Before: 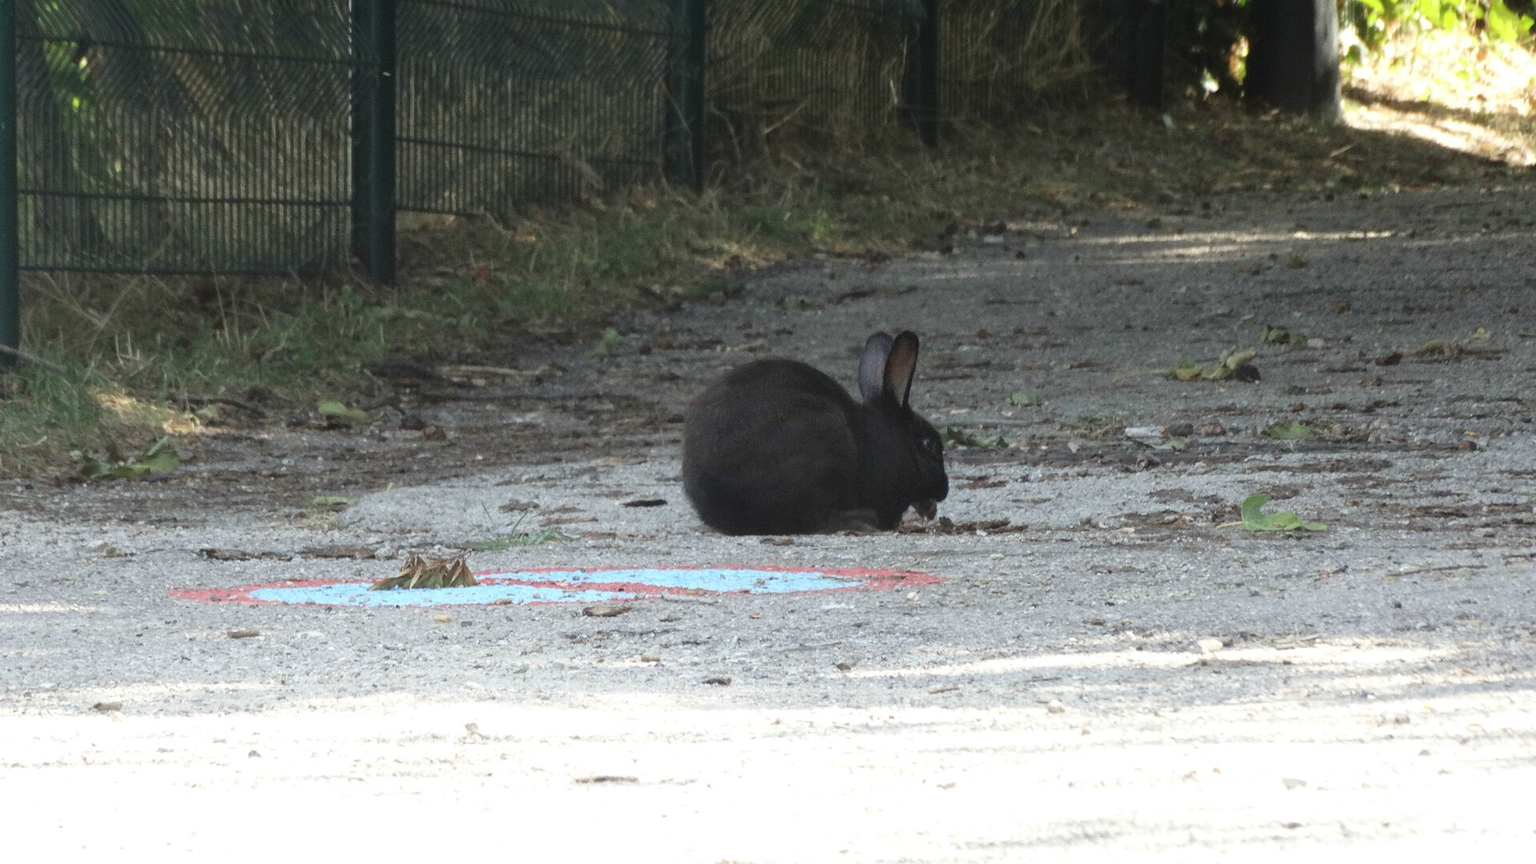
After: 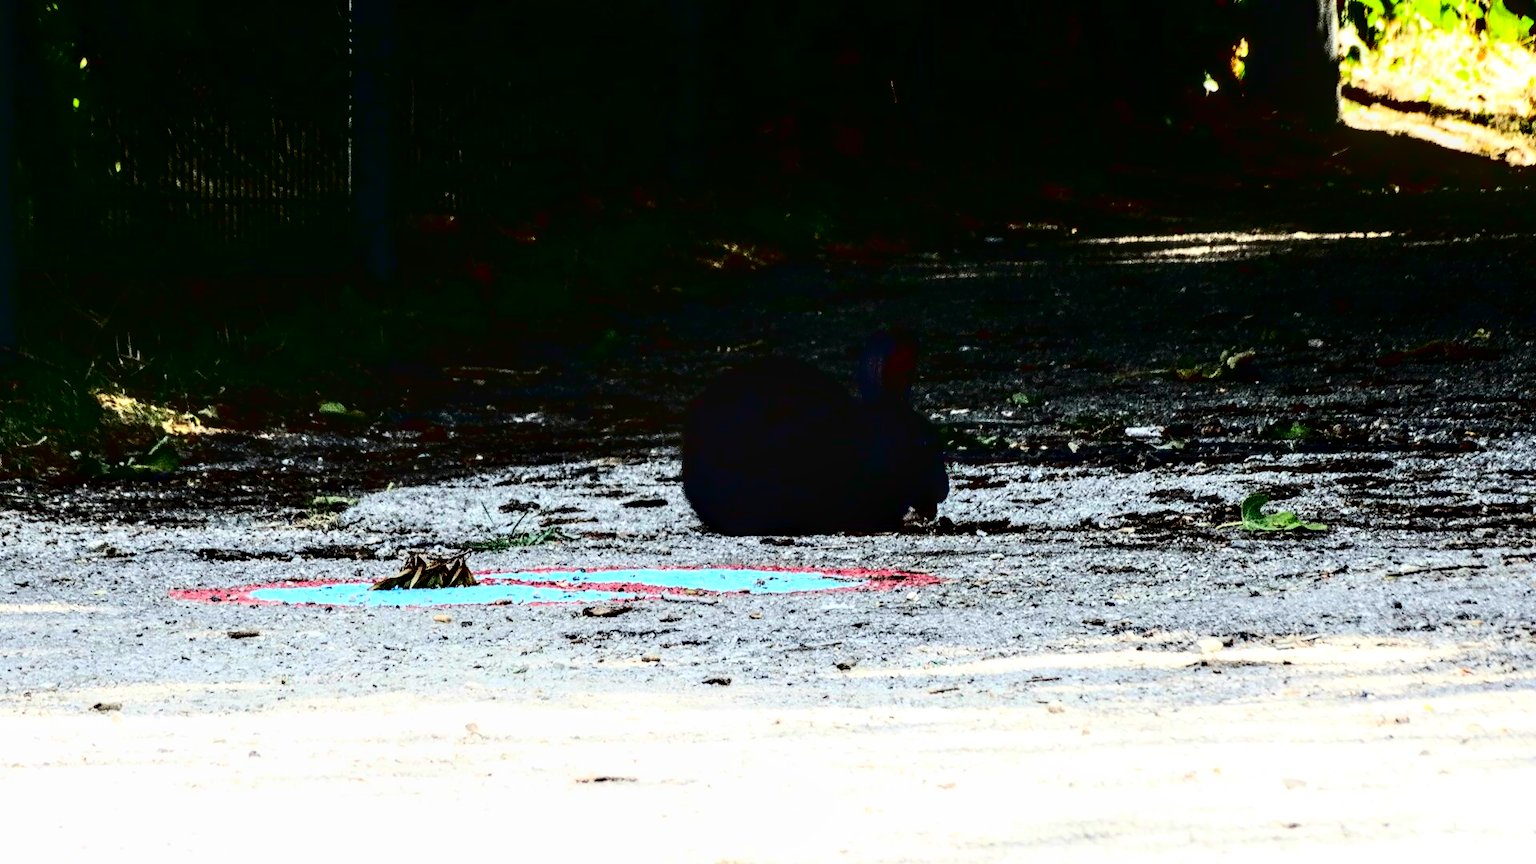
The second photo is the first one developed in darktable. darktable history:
local contrast: detail 160%
contrast brightness saturation: contrast 0.77, brightness -1, saturation 1
